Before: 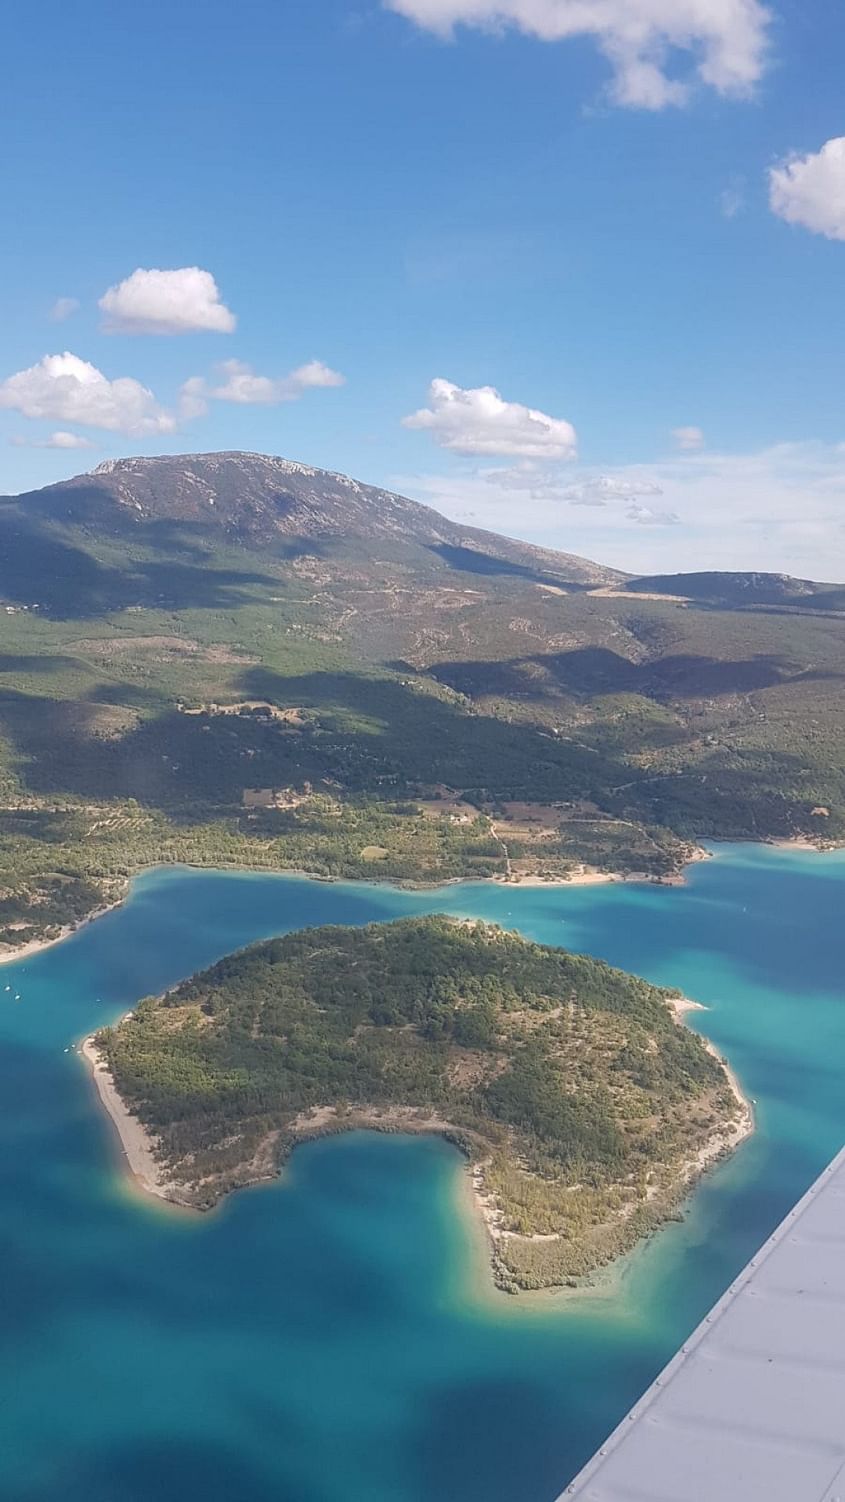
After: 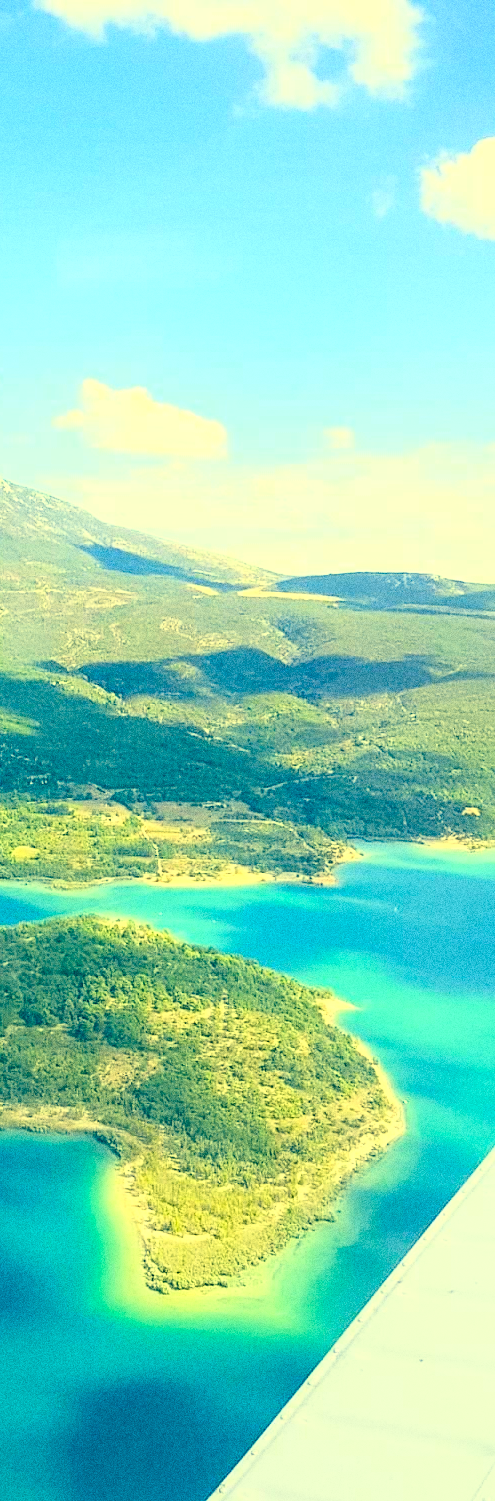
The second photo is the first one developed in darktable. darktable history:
contrast brightness saturation: contrast 0.2, brightness 0.16, saturation 0.22
grain: coarseness 0.09 ISO, strength 40%
exposure: exposure 0.217 EV, compensate highlight preservation false
crop: left 41.402%
color correction: highlights a* -15.58, highlights b* 40, shadows a* -40, shadows b* -26.18
levels: levels [0.029, 0.545, 0.971]
base curve: curves: ch0 [(0, 0) (0.028, 0.03) (0.121, 0.232) (0.46, 0.748) (0.859, 0.968) (1, 1)]
color balance rgb: perceptual saturation grading › global saturation 20%, perceptual saturation grading › highlights -25%, perceptual saturation grading › shadows 25%
